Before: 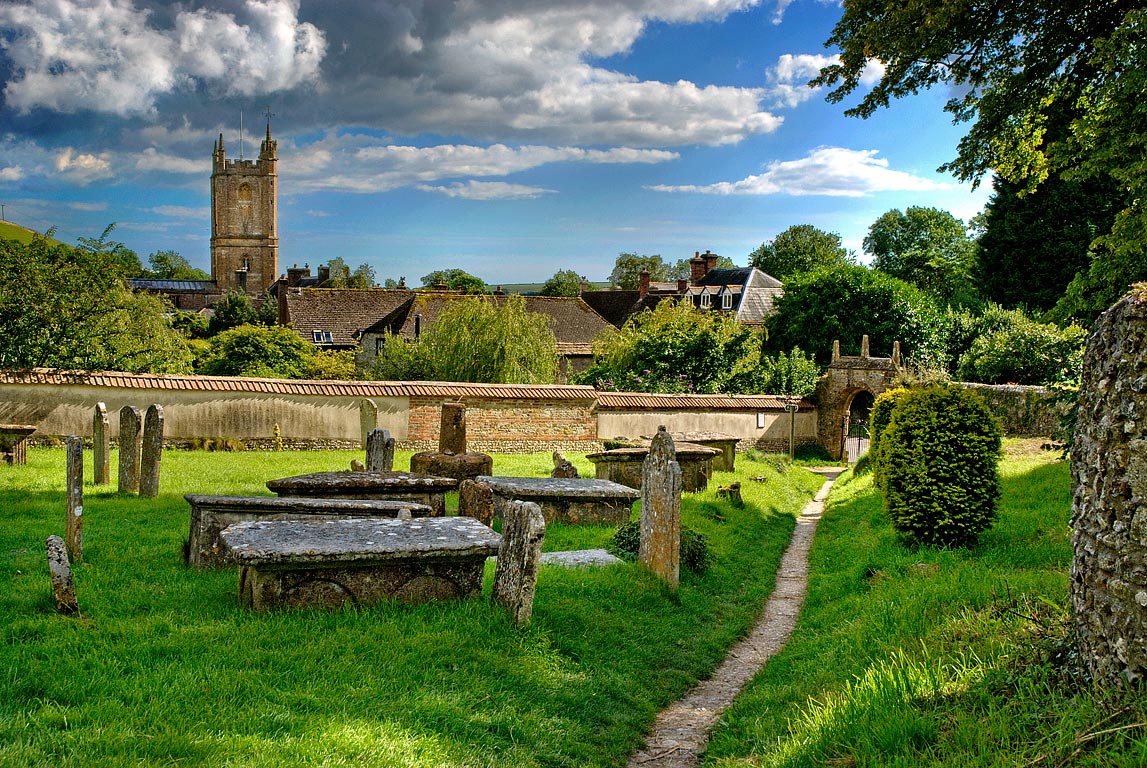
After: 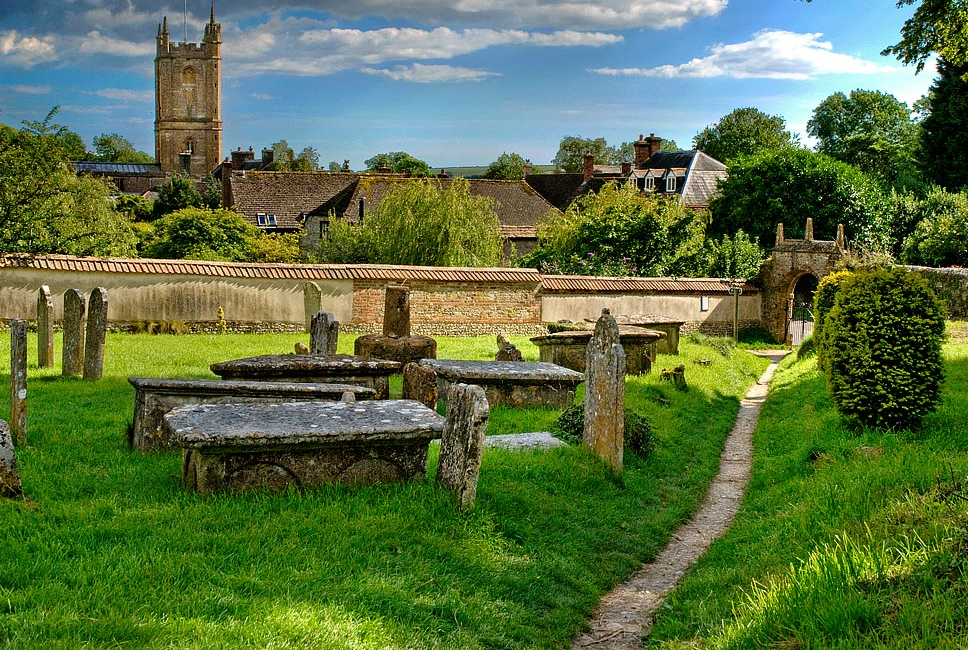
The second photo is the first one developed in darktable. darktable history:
crop and rotate: left 4.9%, top 15.269%, right 10.686%
